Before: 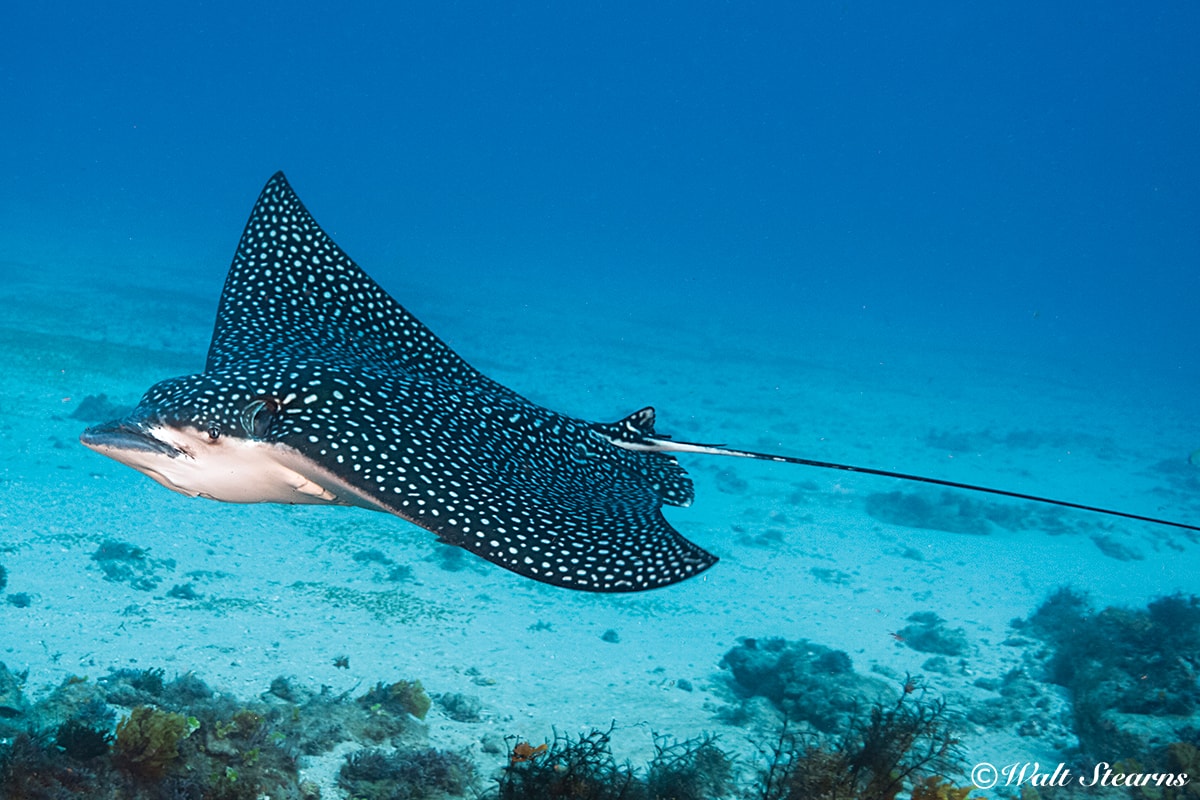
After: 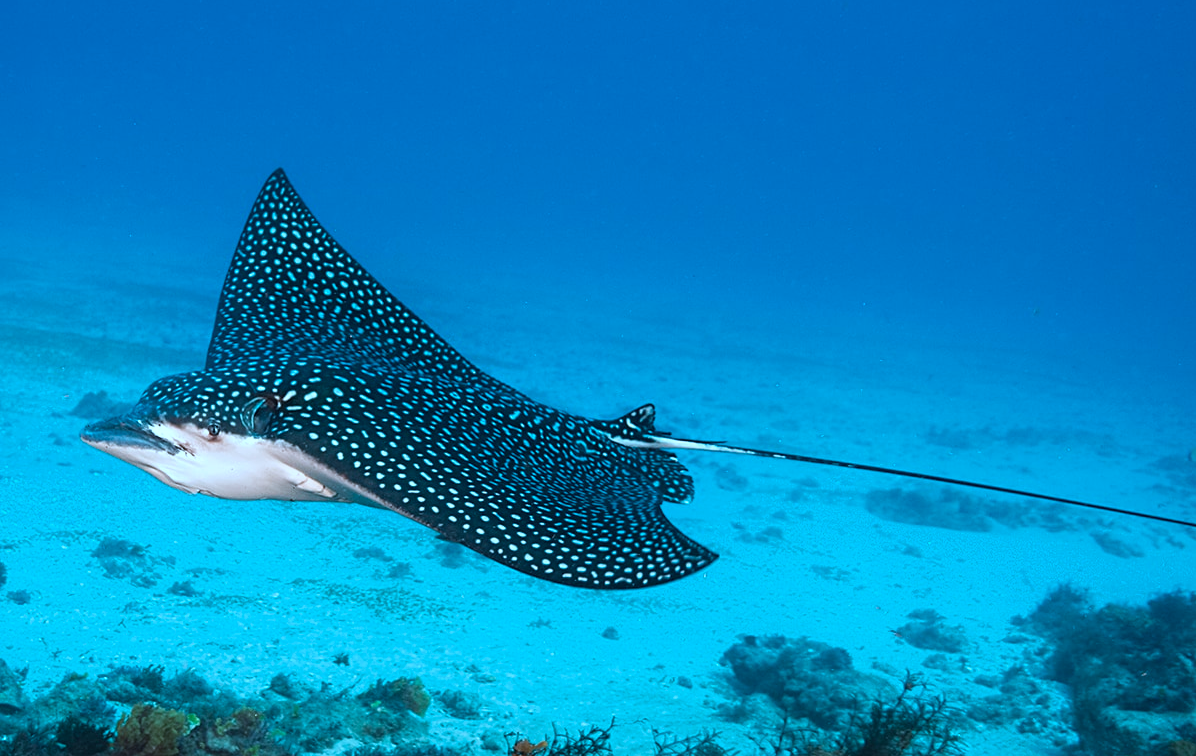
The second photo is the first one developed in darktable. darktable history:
color correction: highlights a* -9.73, highlights b* -21.22
crop: top 0.448%, right 0.264%, bottom 5.045%
